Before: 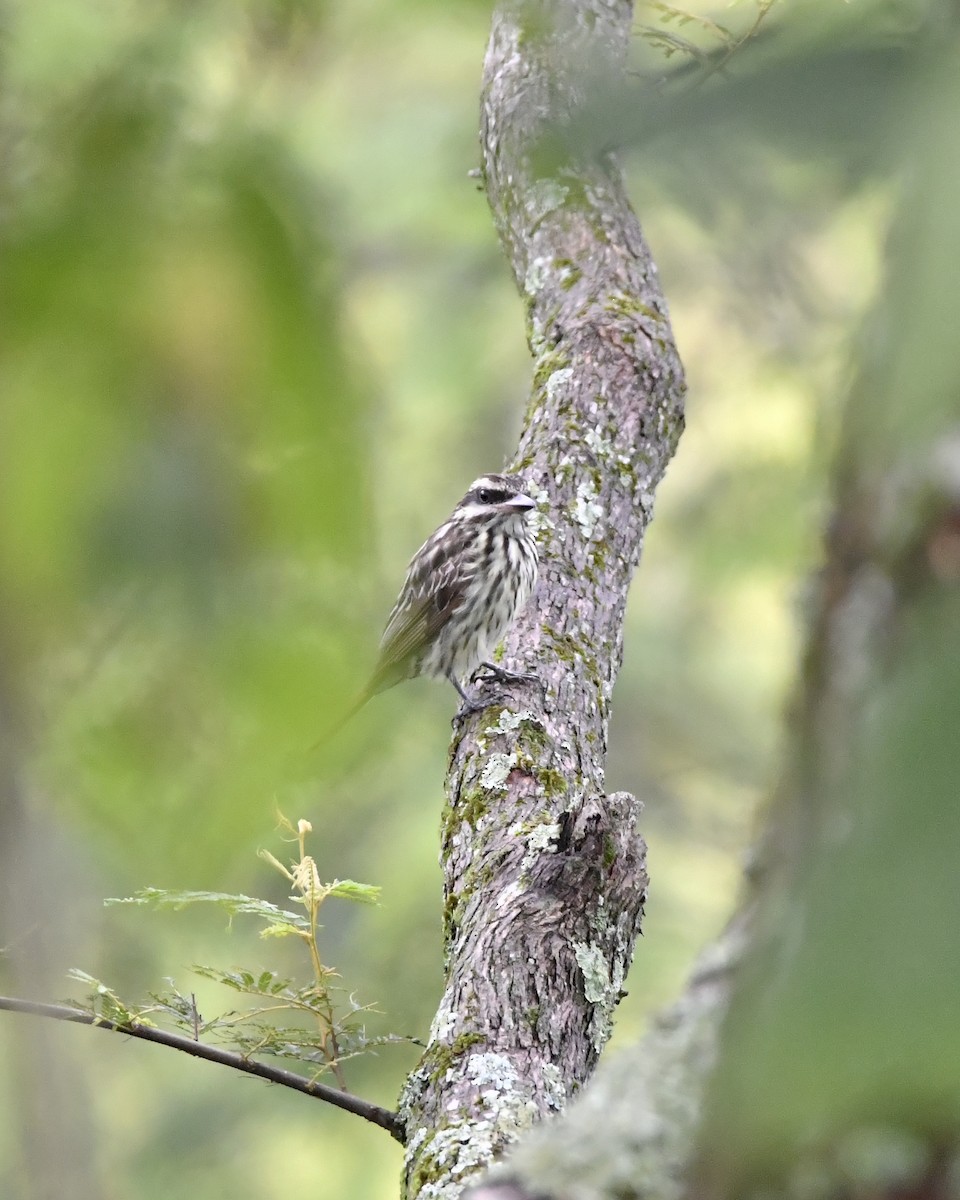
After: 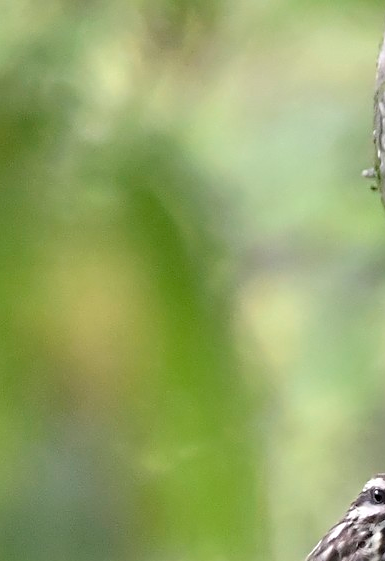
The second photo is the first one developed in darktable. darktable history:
crop and rotate: left 11.065%, top 0.052%, right 48.761%, bottom 53.16%
sharpen: on, module defaults
